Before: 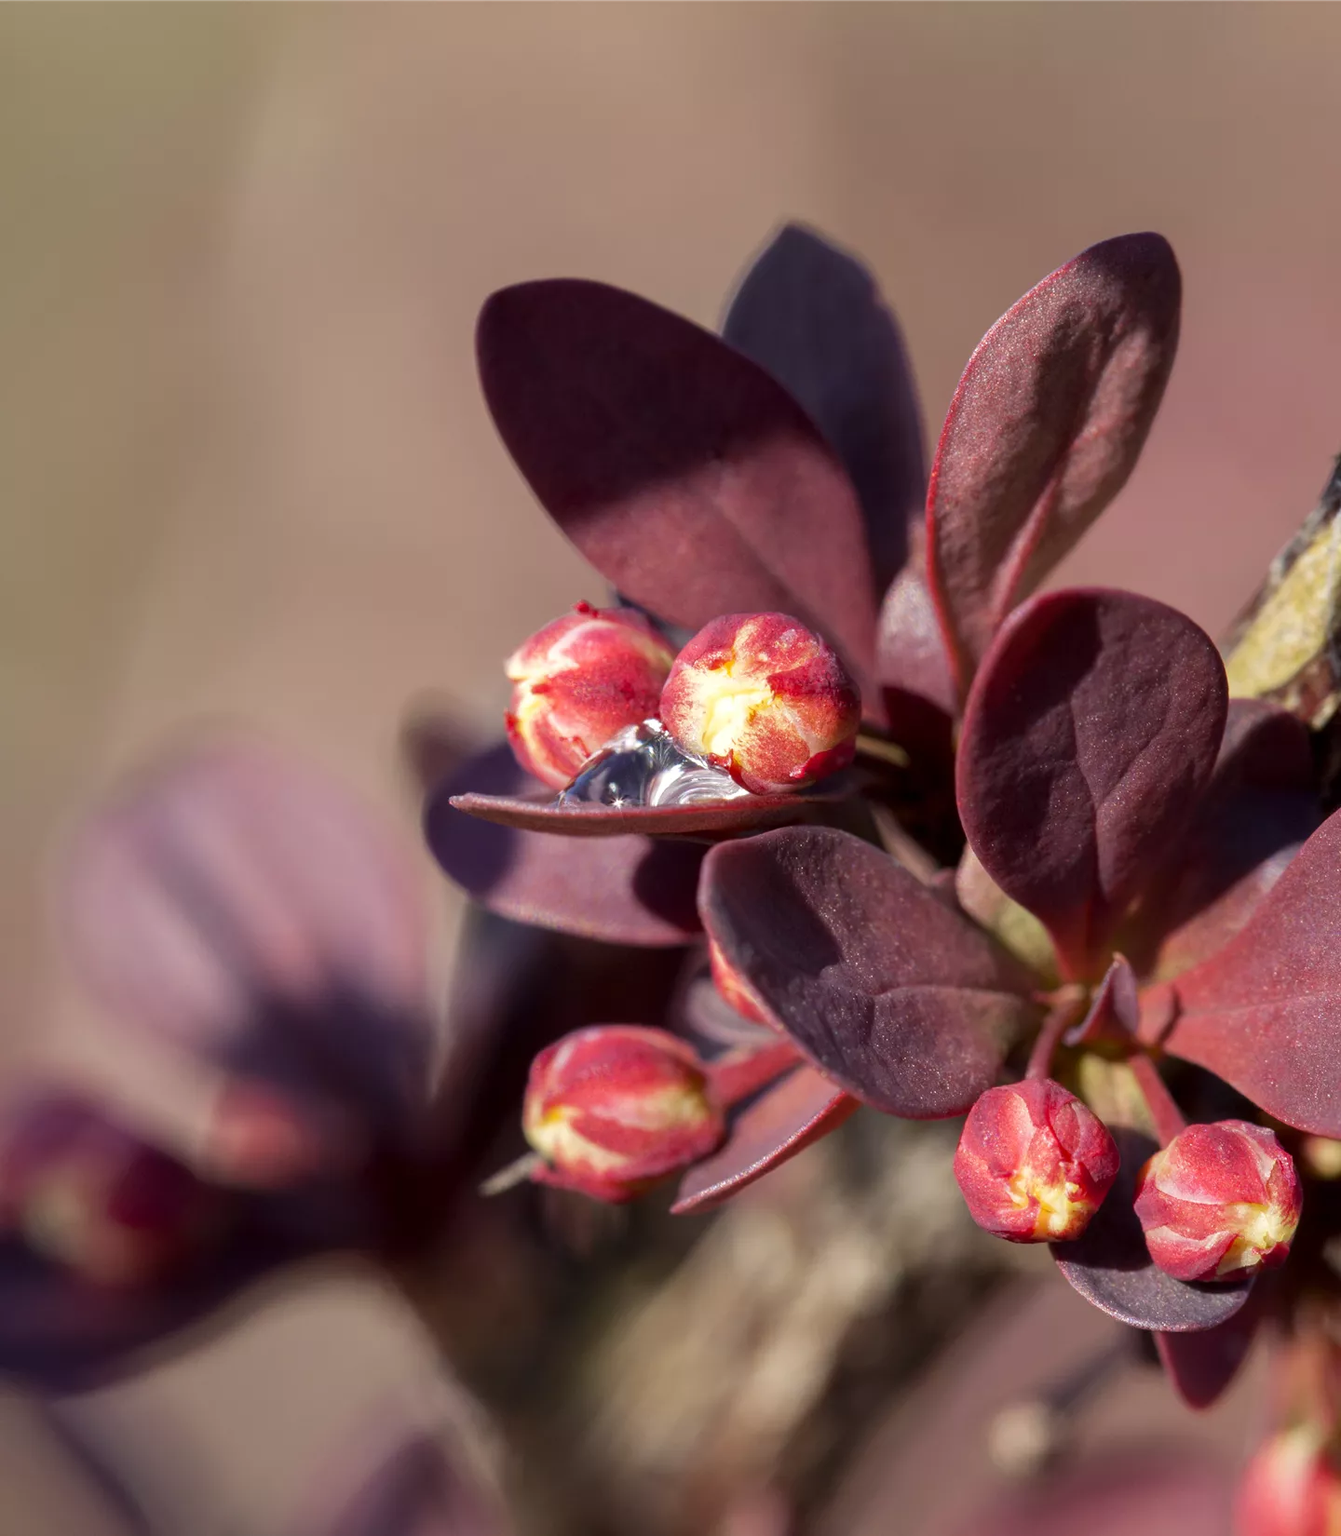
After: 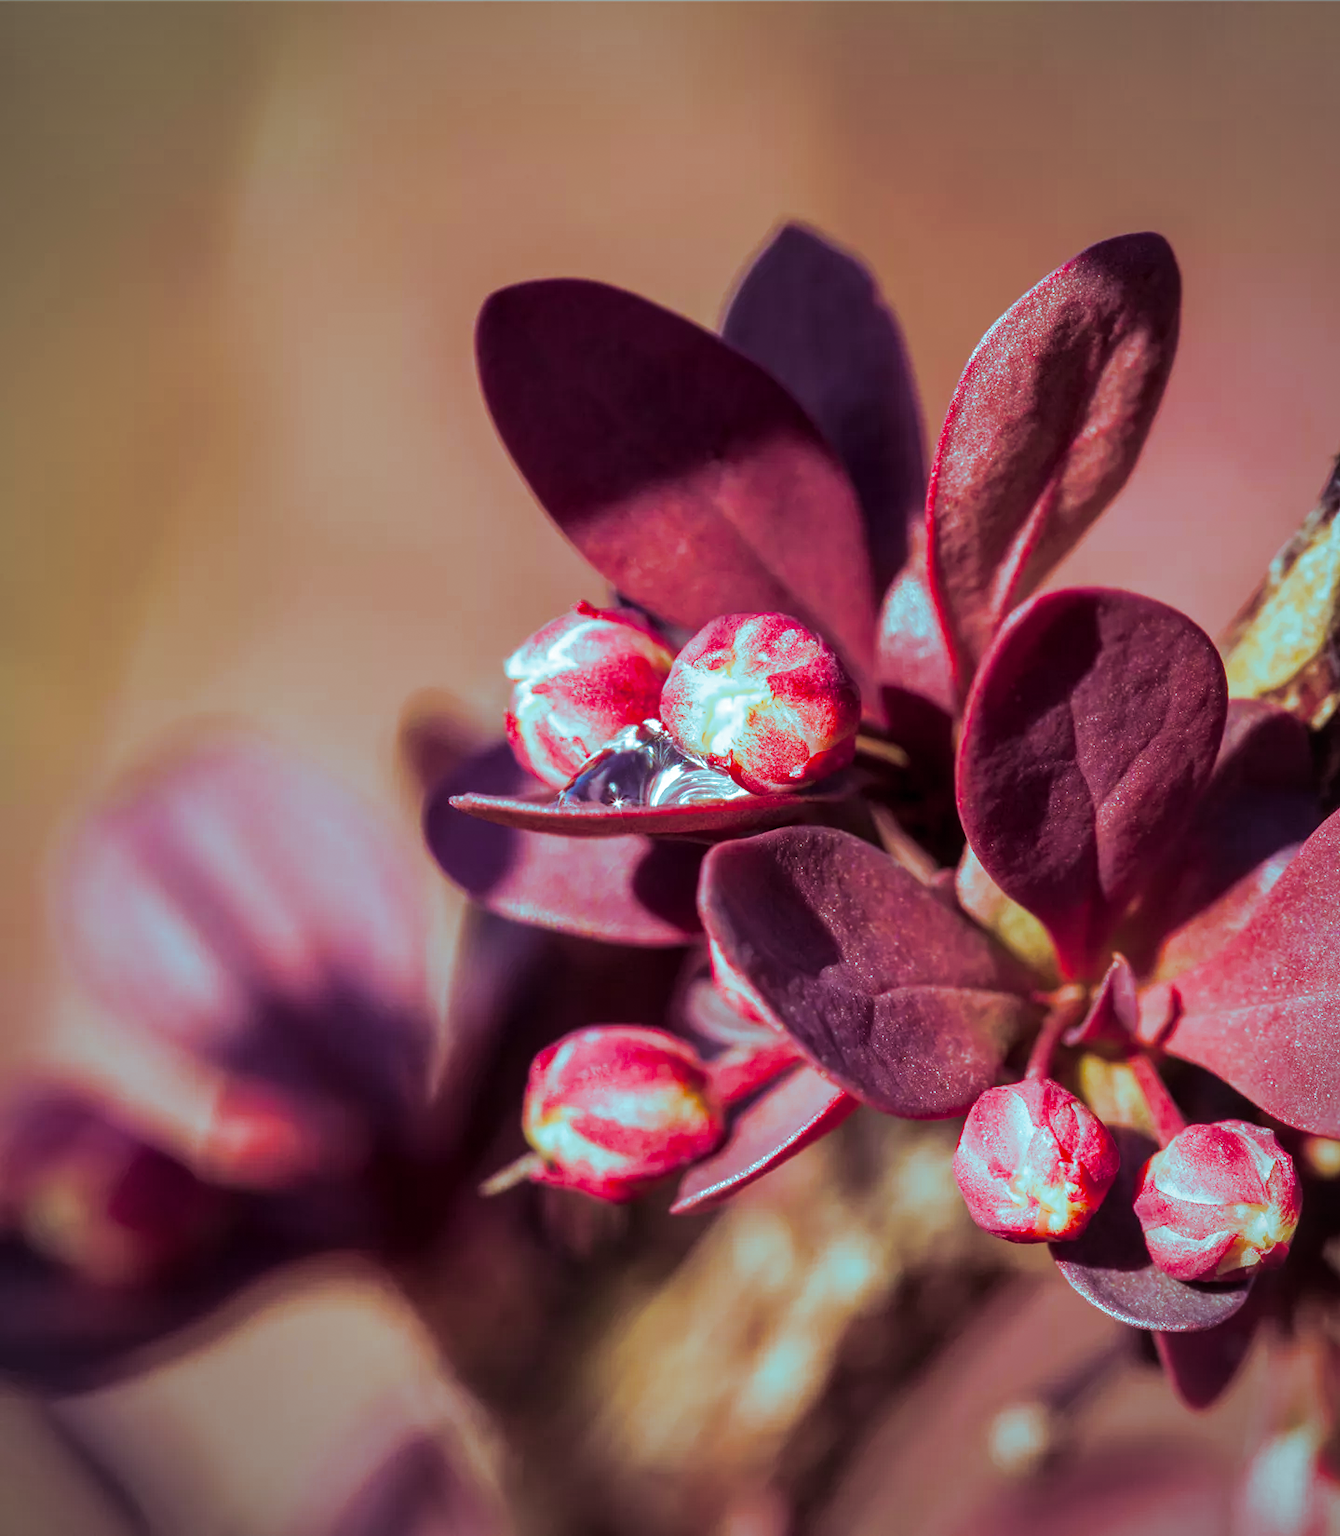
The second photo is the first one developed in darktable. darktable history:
grain: coarseness 0.81 ISO, strength 1.34%, mid-tones bias 0%
split-toning: shadows › hue 327.6°, highlights › hue 198°, highlights › saturation 0.55, balance -21.25, compress 0%
contrast brightness saturation: saturation 0.5
shadows and highlights: radius 264.75, soften with gaussian
vignetting: fall-off radius 60.92%
lowpass: radius 0.1, contrast 0.85, saturation 1.1, unbound 0
velvia: on, module defaults
local contrast: detail 150%
